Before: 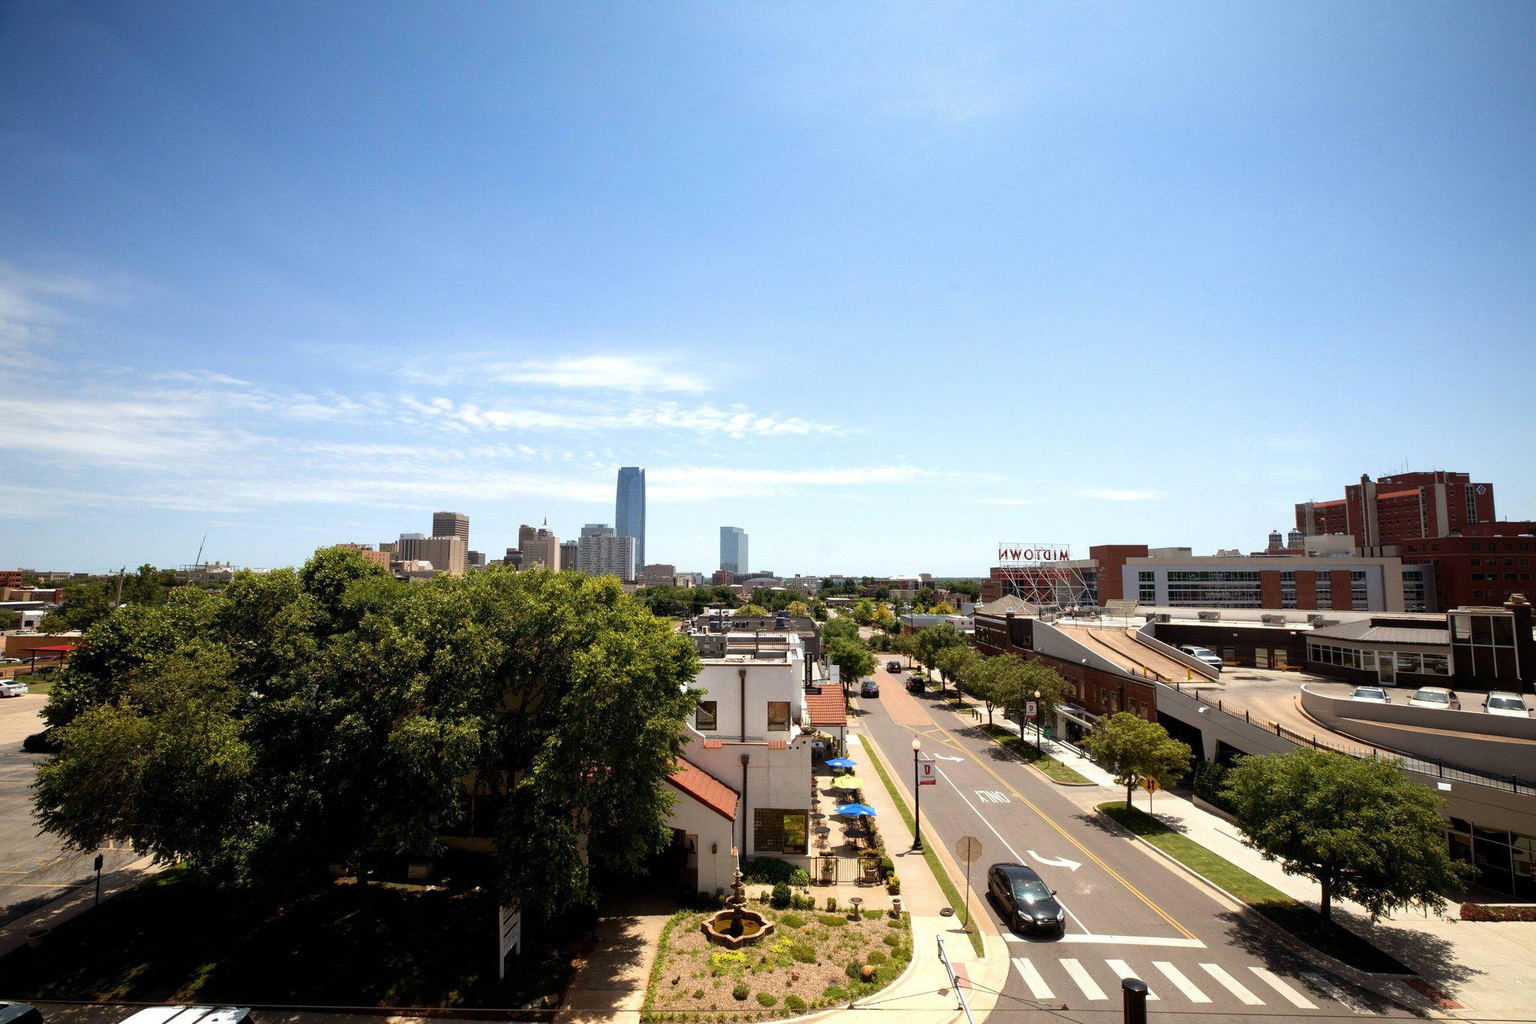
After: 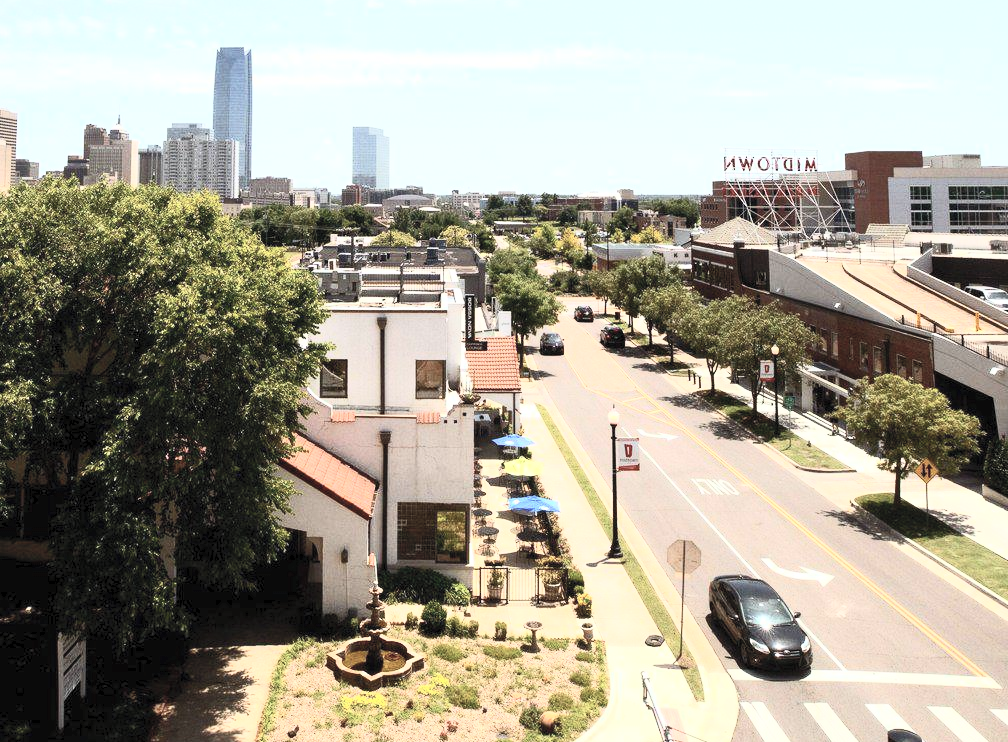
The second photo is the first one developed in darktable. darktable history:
crop: left 29.699%, top 42.198%, right 20.752%, bottom 3.469%
contrast brightness saturation: contrast 0.431, brightness 0.546, saturation -0.196
